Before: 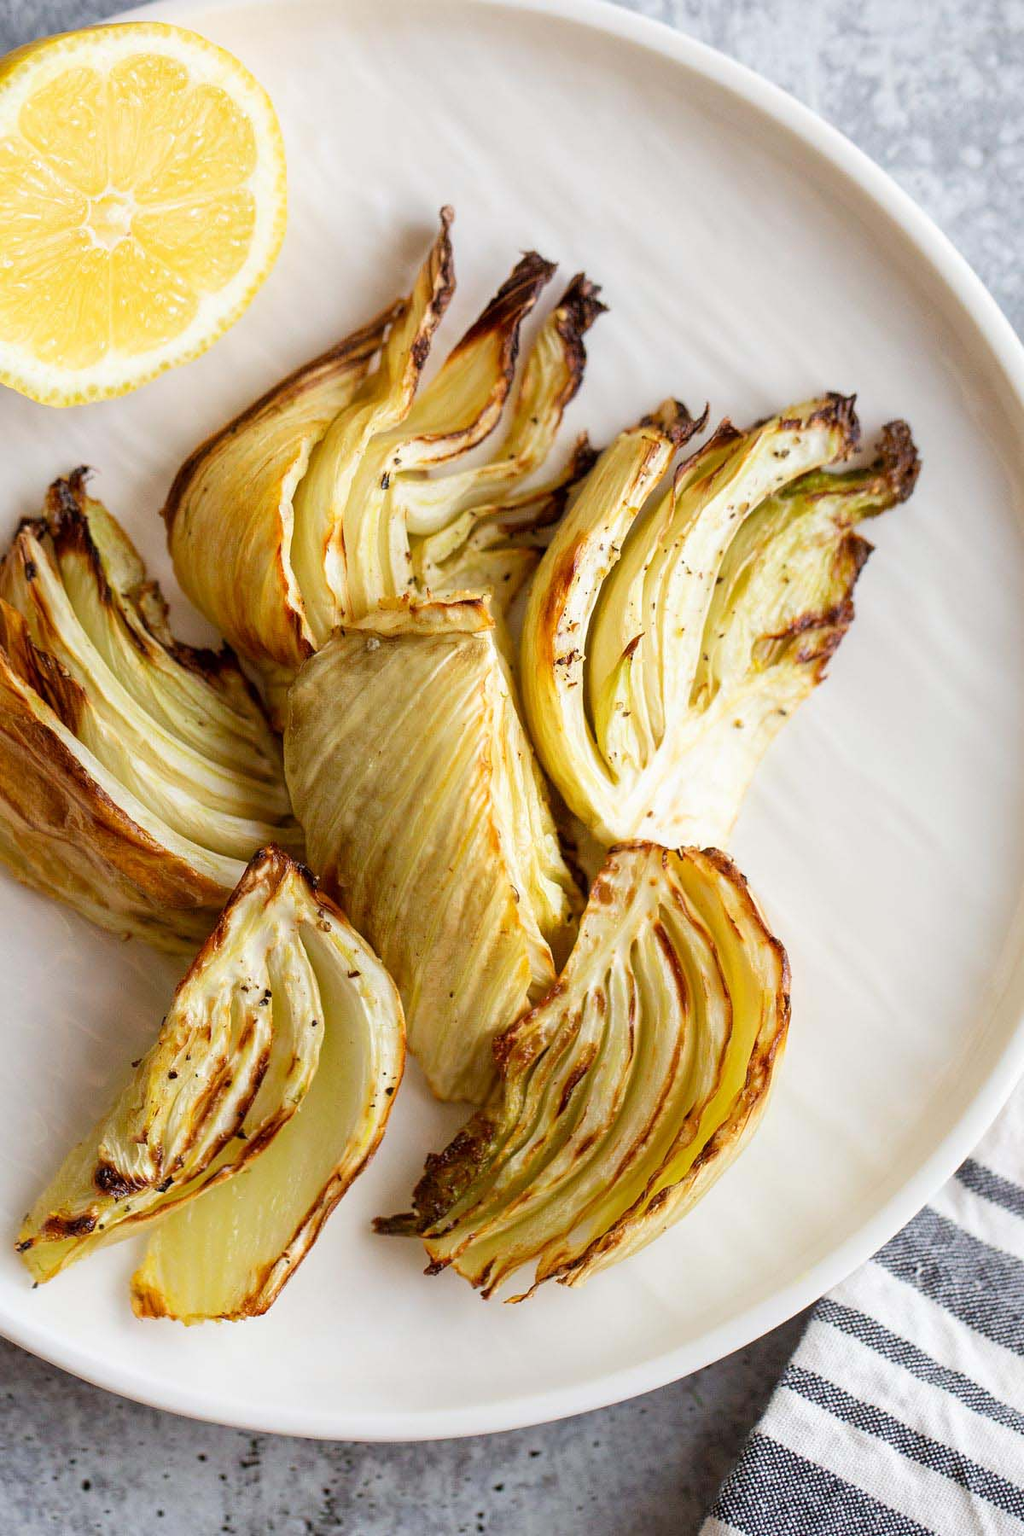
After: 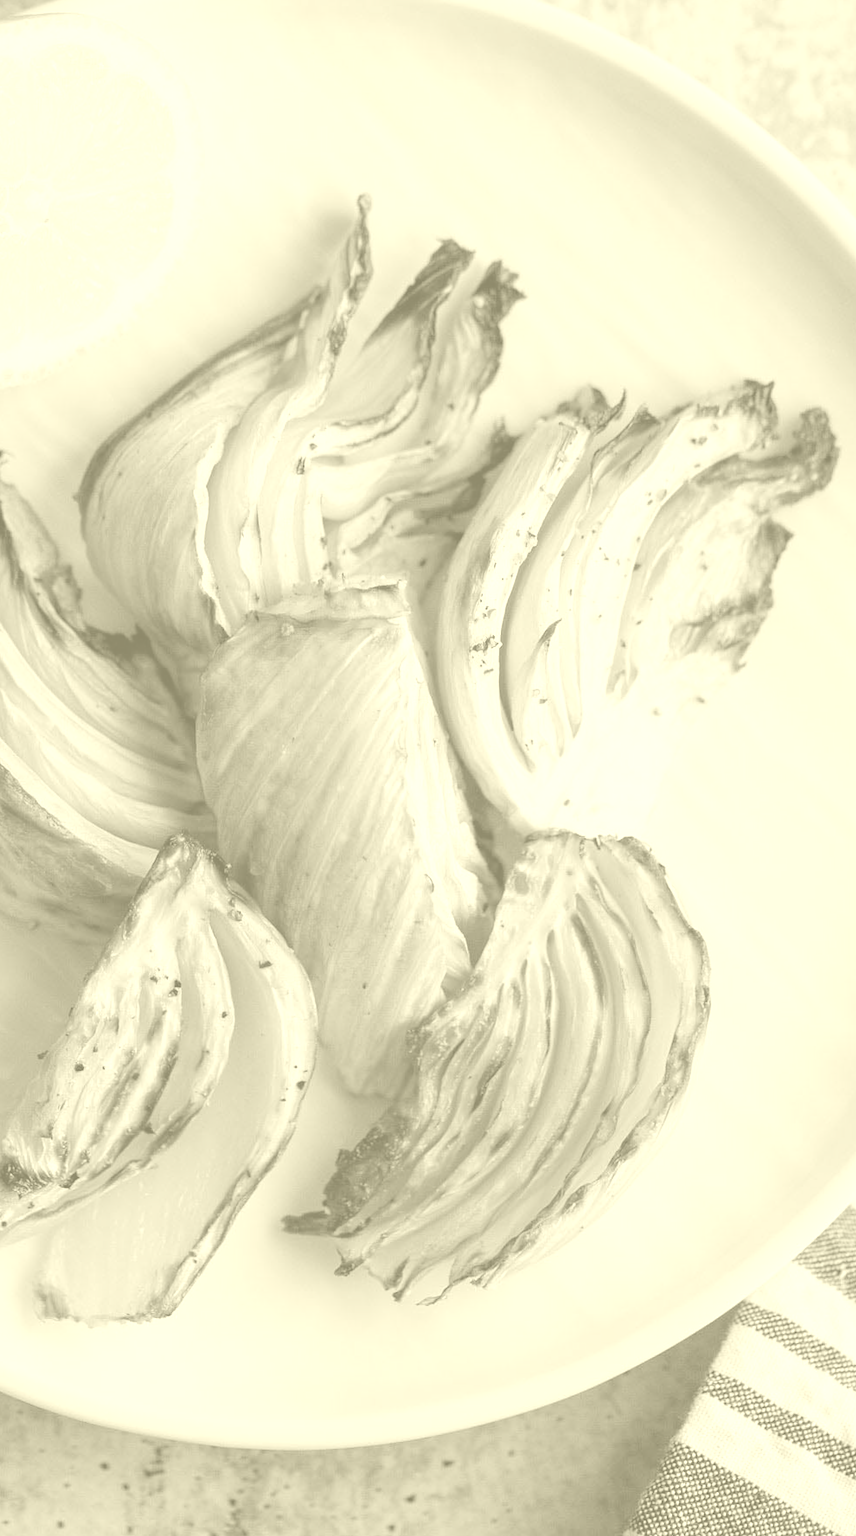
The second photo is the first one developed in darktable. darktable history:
crop: left 8.026%, right 7.374%
colorize: hue 43.2°, saturation 40%, version 1
rotate and perspective: rotation 0.226°, lens shift (vertical) -0.042, crop left 0.023, crop right 0.982, crop top 0.006, crop bottom 0.994
